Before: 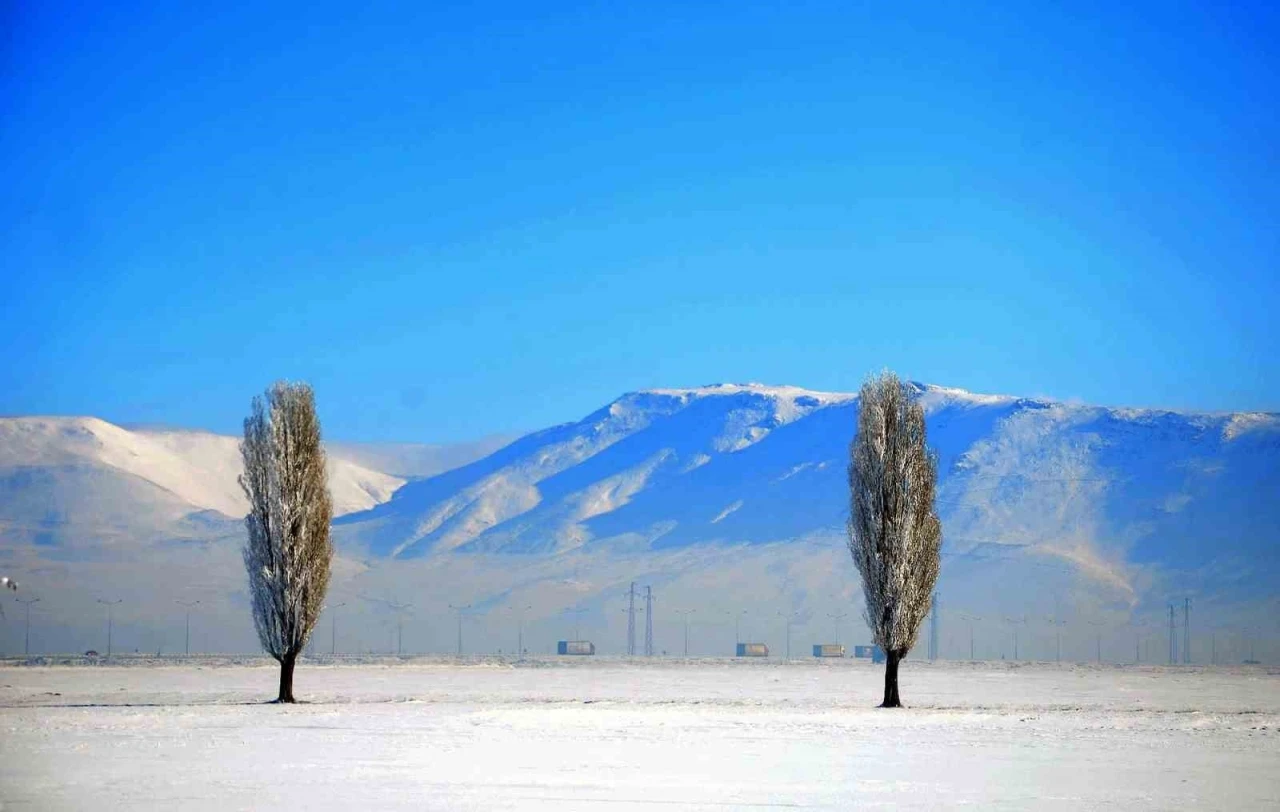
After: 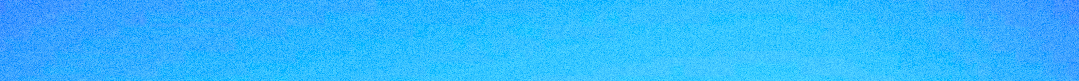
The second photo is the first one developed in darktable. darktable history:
tone curve: curves: ch0 [(0, 0) (0.003, 0.04) (0.011, 0.04) (0.025, 0.043) (0.044, 0.049) (0.069, 0.066) (0.1, 0.095) (0.136, 0.121) (0.177, 0.154) (0.224, 0.211) (0.277, 0.281) (0.335, 0.358) (0.399, 0.452) (0.468, 0.54) (0.543, 0.628) (0.623, 0.721) (0.709, 0.801) (0.801, 0.883) (0.898, 0.948) (1, 1)], preserve colors none
sharpen: on, module defaults
crop and rotate: left 9.644%, top 9.491%, right 6.021%, bottom 80.509%
local contrast: mode bilateral grid, contrast 15, coarseness 36, detail 105%, midtone range 0.2
color balance rgb: perceptual saturation grading › global saturation 25%, perceptual brilliance grading › mid-tones 10%, perceptual brilliance grading › shadows 15%, global vibrance 20%
grain: coarseness 0.09 ISO, strength 40%
